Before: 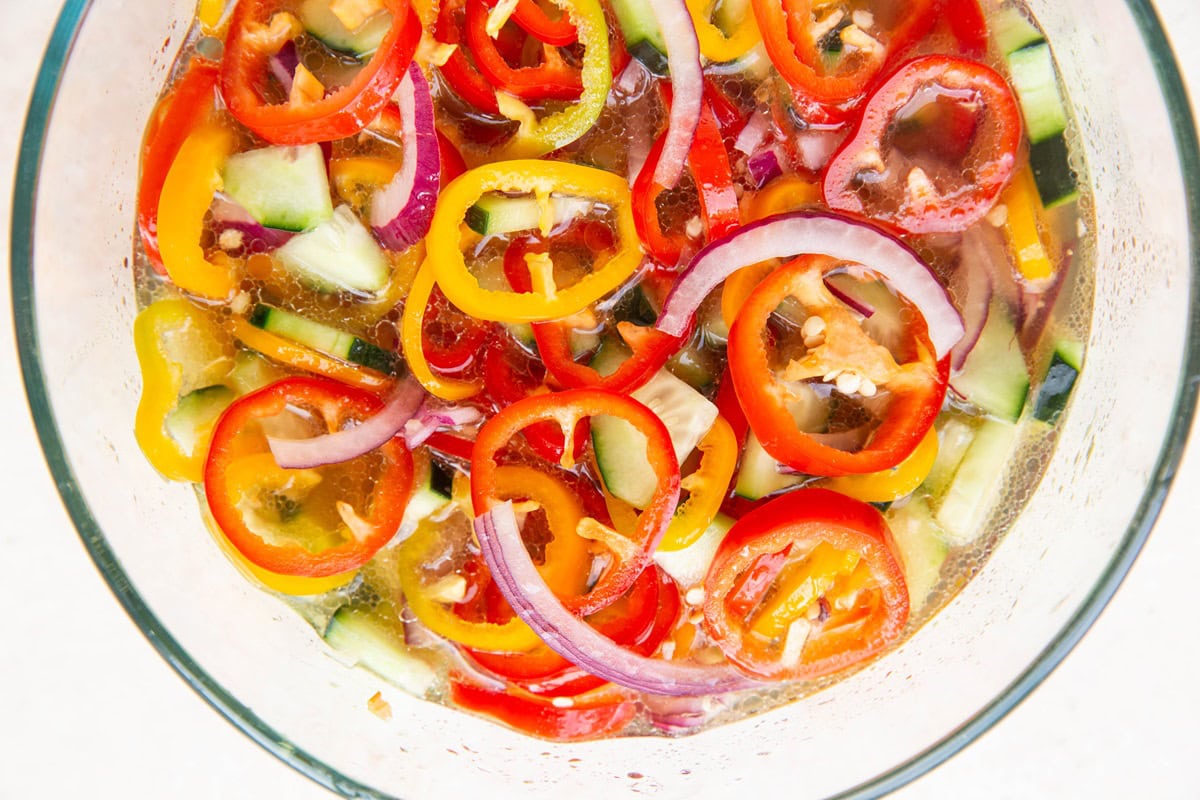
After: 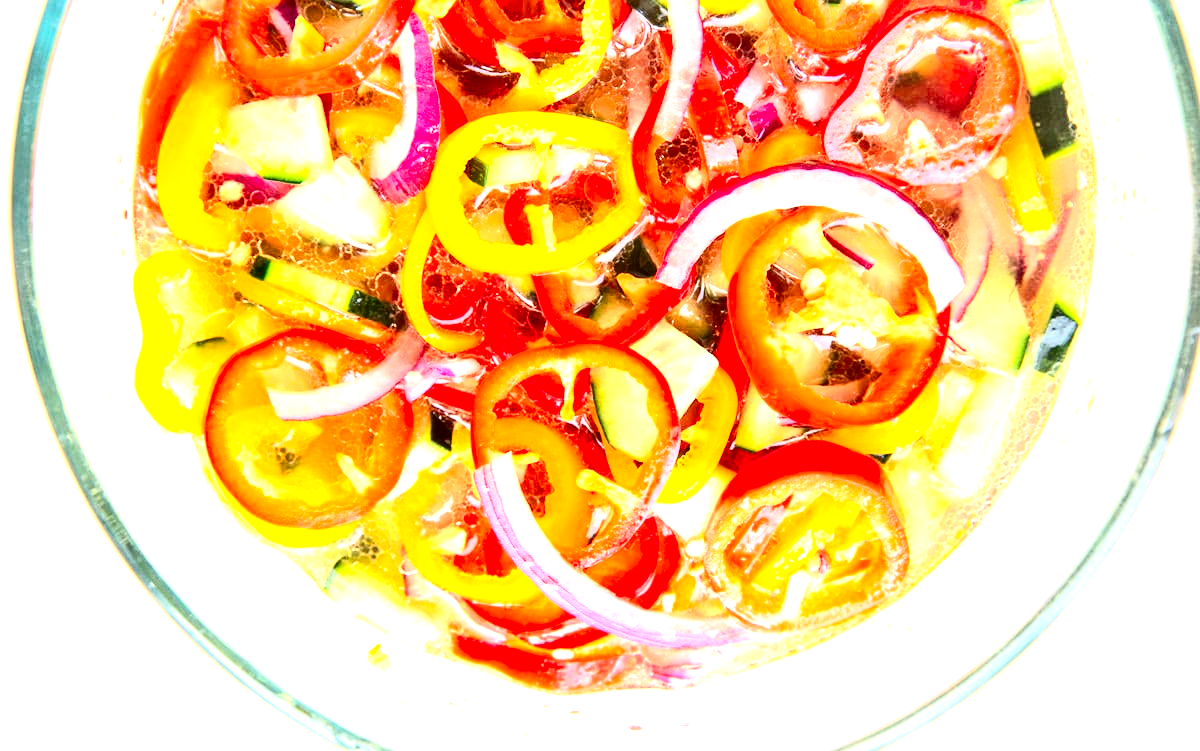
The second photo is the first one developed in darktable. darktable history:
crop and rotate: top 6.105%
exposure: black level correction 0, exposure 1.404 EV, compensate highlight preservation false
contrast brightness saturation: contrast 0.33, brightness -0.069, saturation 0.166
